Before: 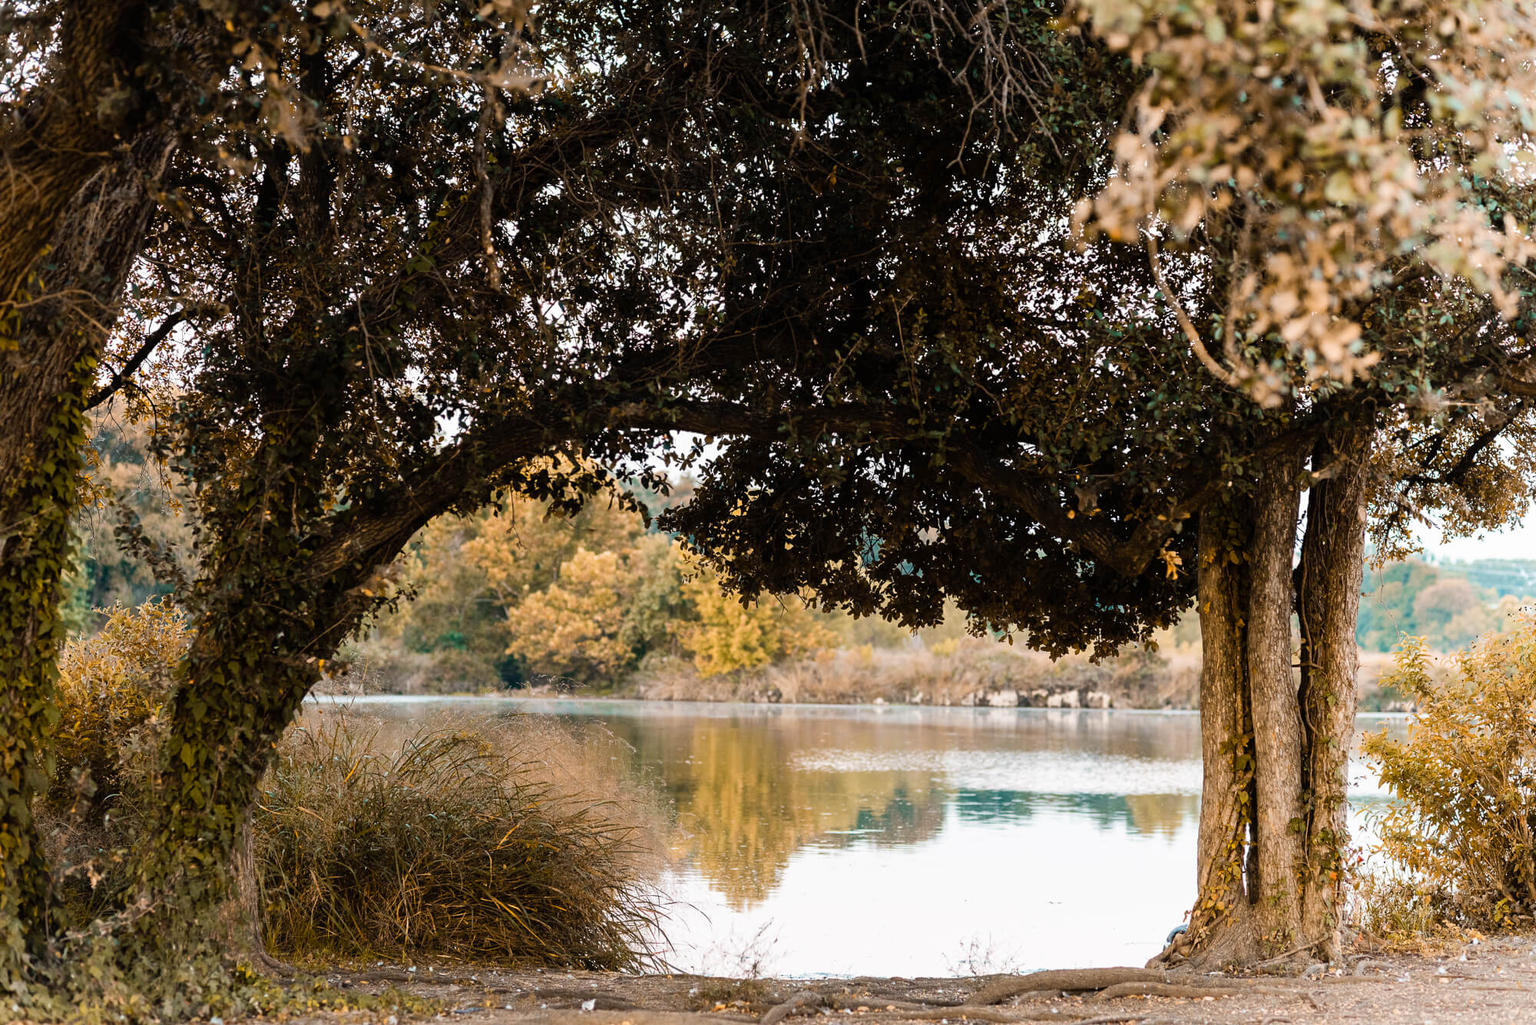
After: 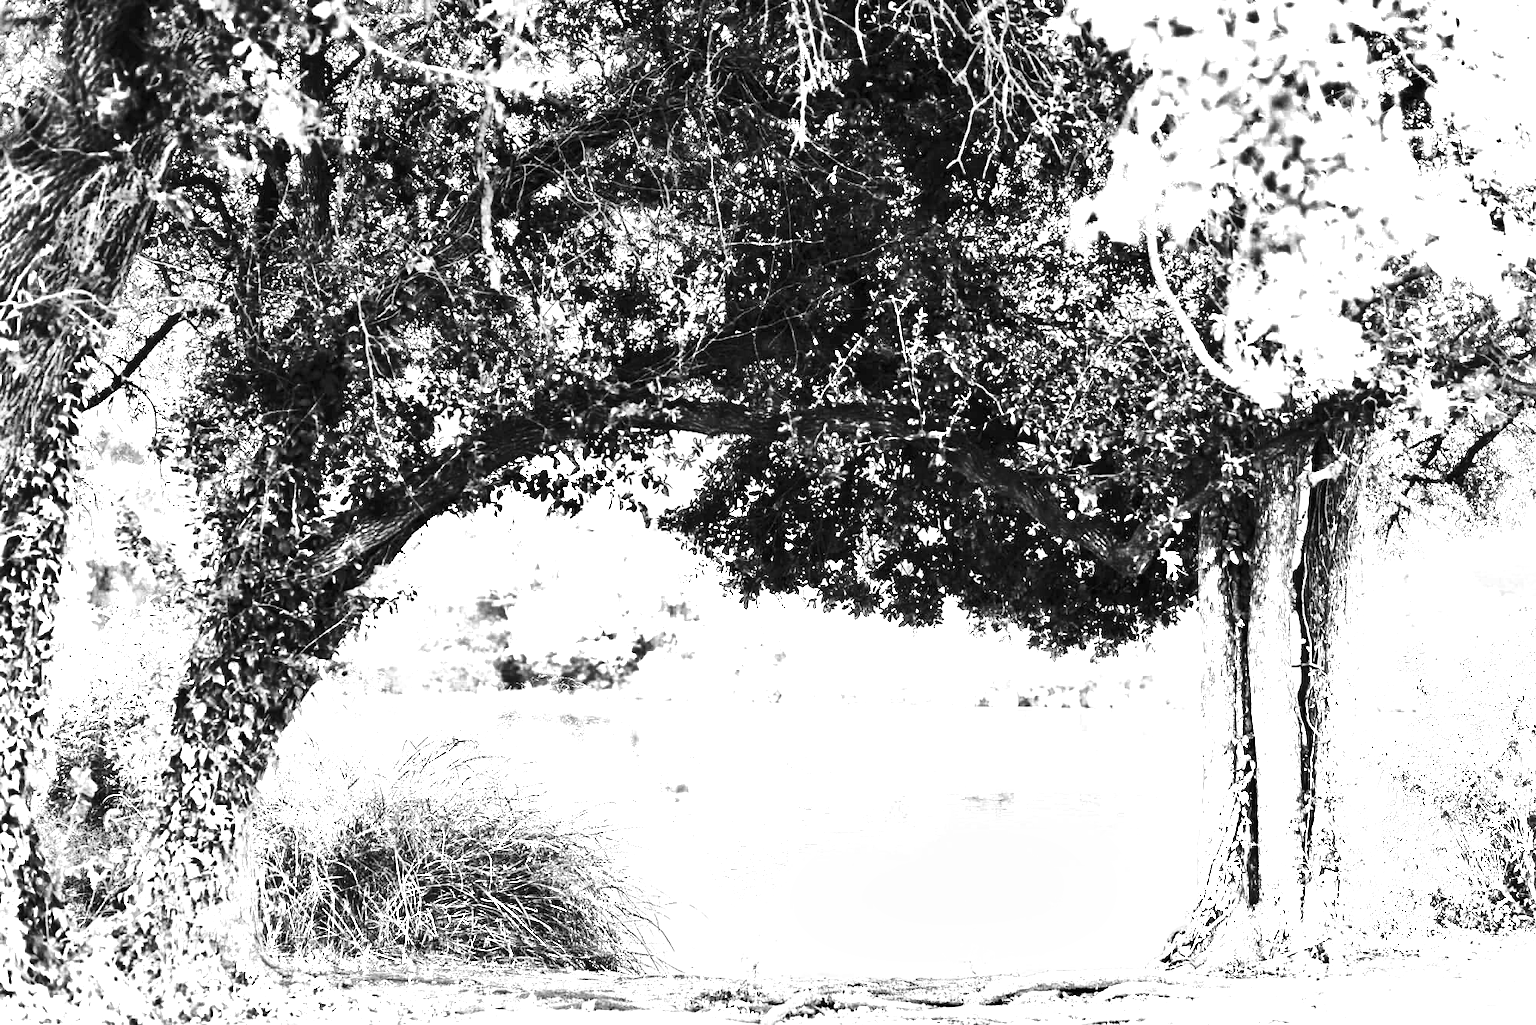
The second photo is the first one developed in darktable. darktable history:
exposure: black level correction 0, exposure 1.456 EV, compensate highlight preservation false
color zones: curves: ch0 [(0, 0.554) (0.146, 0.662) (0.293, 0.86) (0.503, 0.774) (0.637, 0.106) (0.74, 0.072) (0.866, 0.488) (0.998, 0.569)]; ch1 [(0, 0) (0.143, 0) (0.286, 0) (0.429, 0) (0.571, 0) (0.714, 0) (0.857, 0)]
shadows and highlights: shadows 59.34, soften with gaussian
base curve: curves: ch0 [(0, 0) (0.028, 0.03) (0.121, 0.232) (0.46, 0.748) (0.859, 0.968) (1, 1)], preserve colors none
